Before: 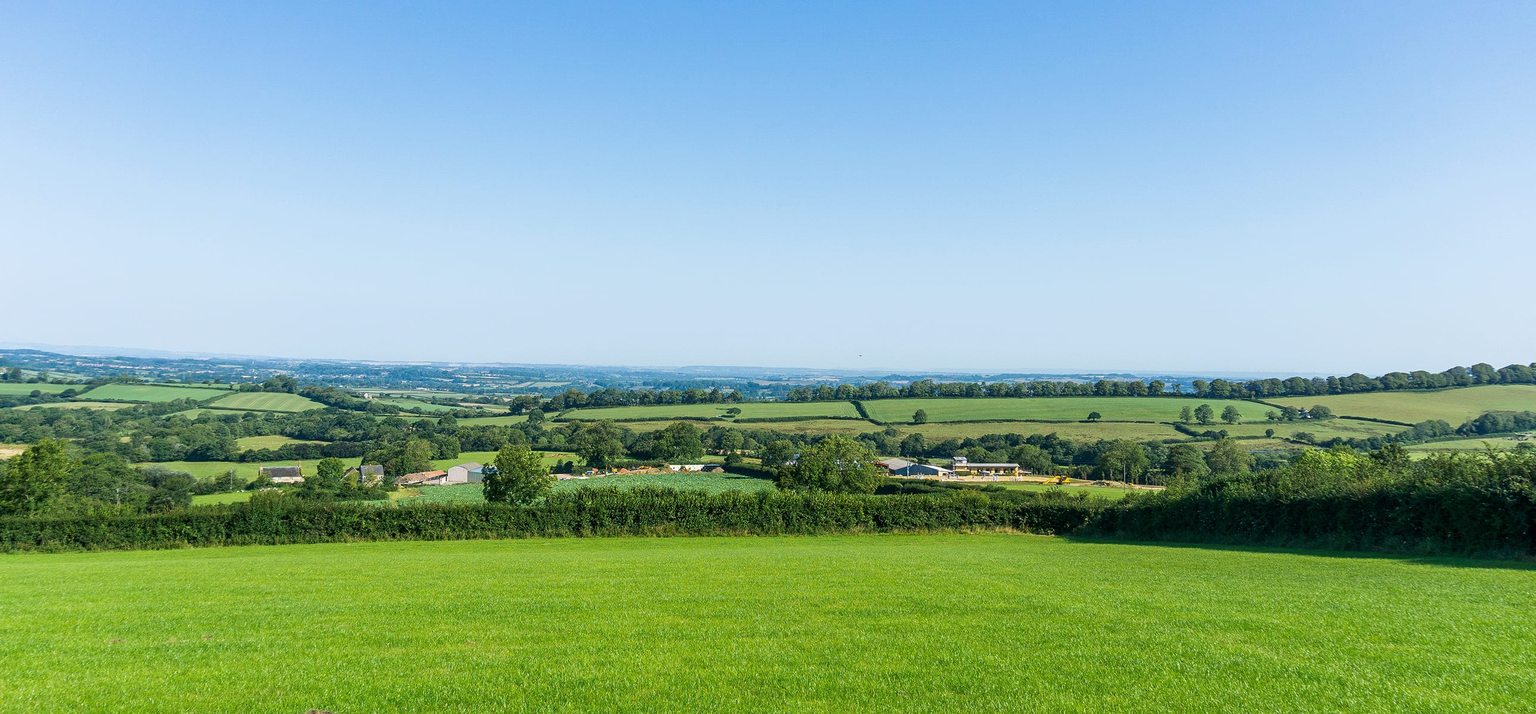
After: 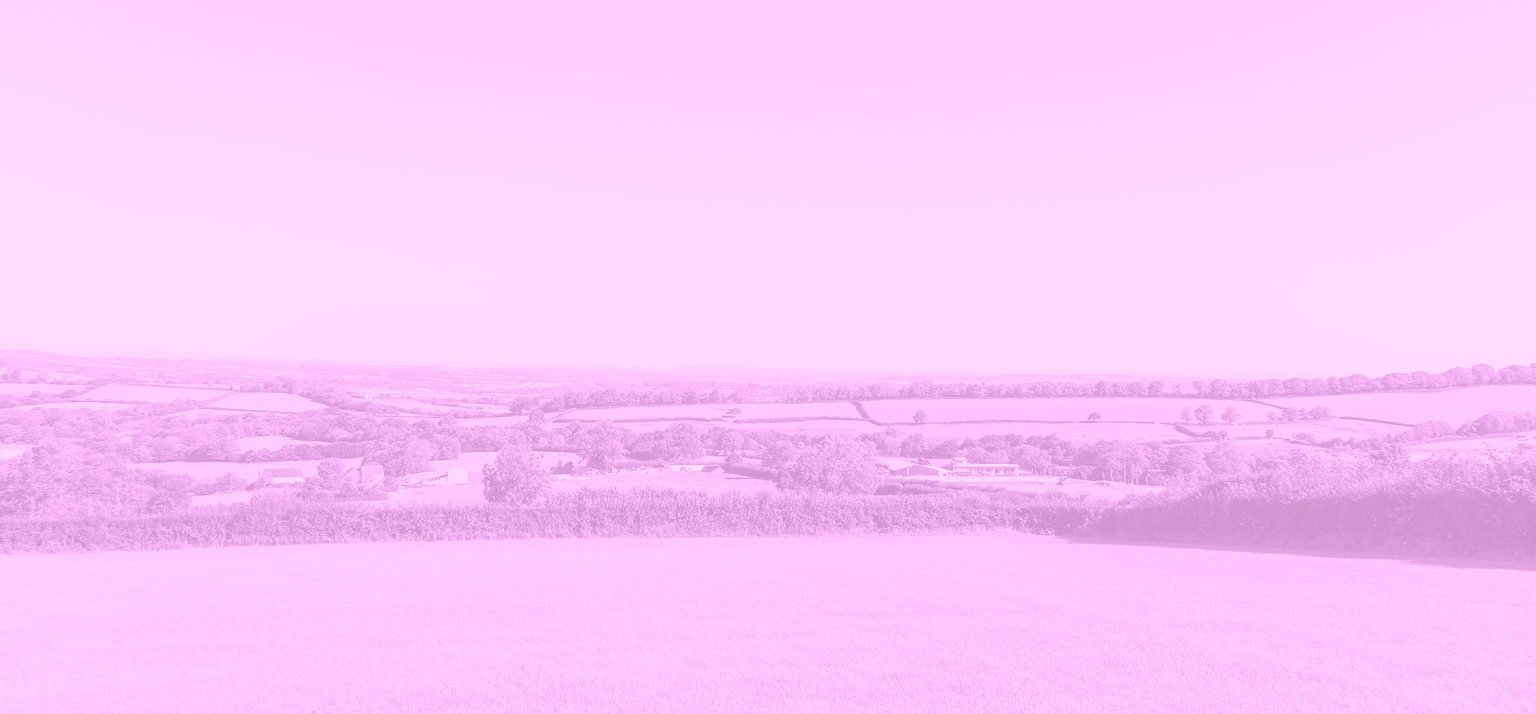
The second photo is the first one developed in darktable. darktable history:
colorize: hue 331.2°, saturation 75%, source mix 30.28%, lightness 70.52%, version 1
white balance: red 0.925, blue 1.046
